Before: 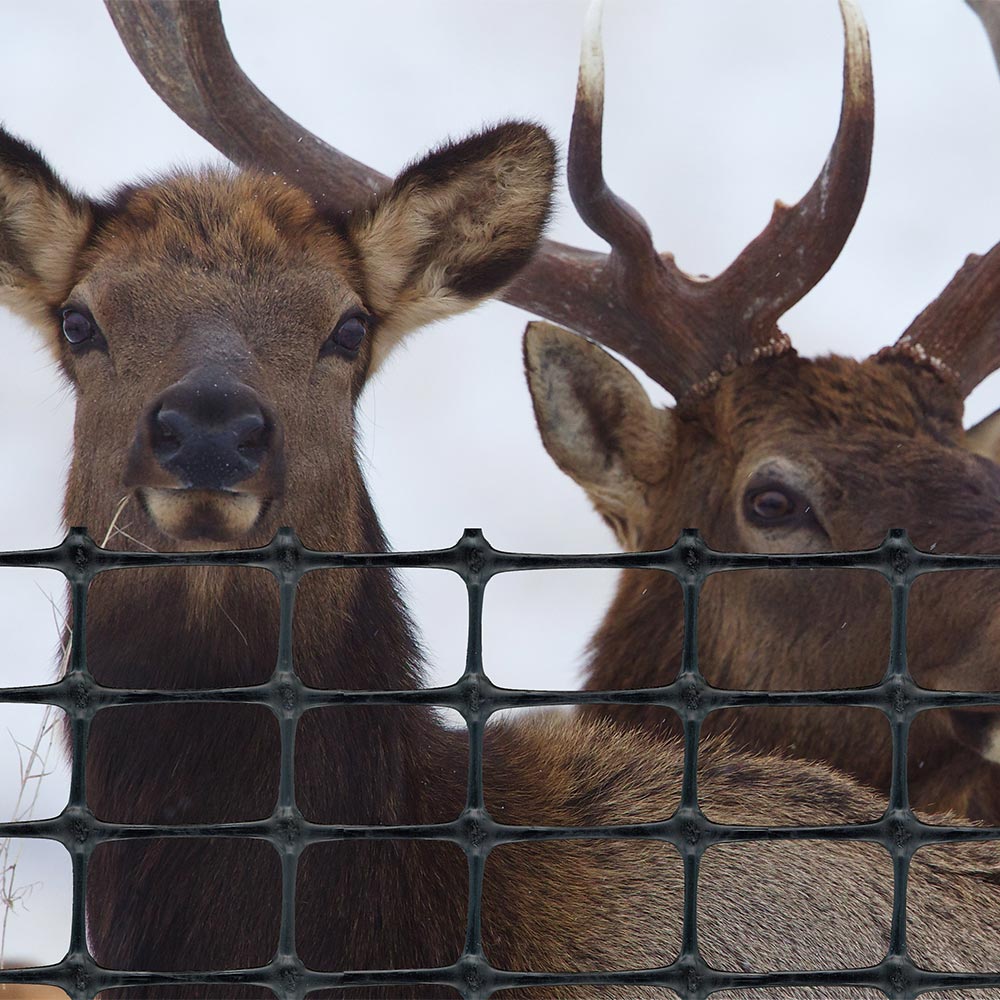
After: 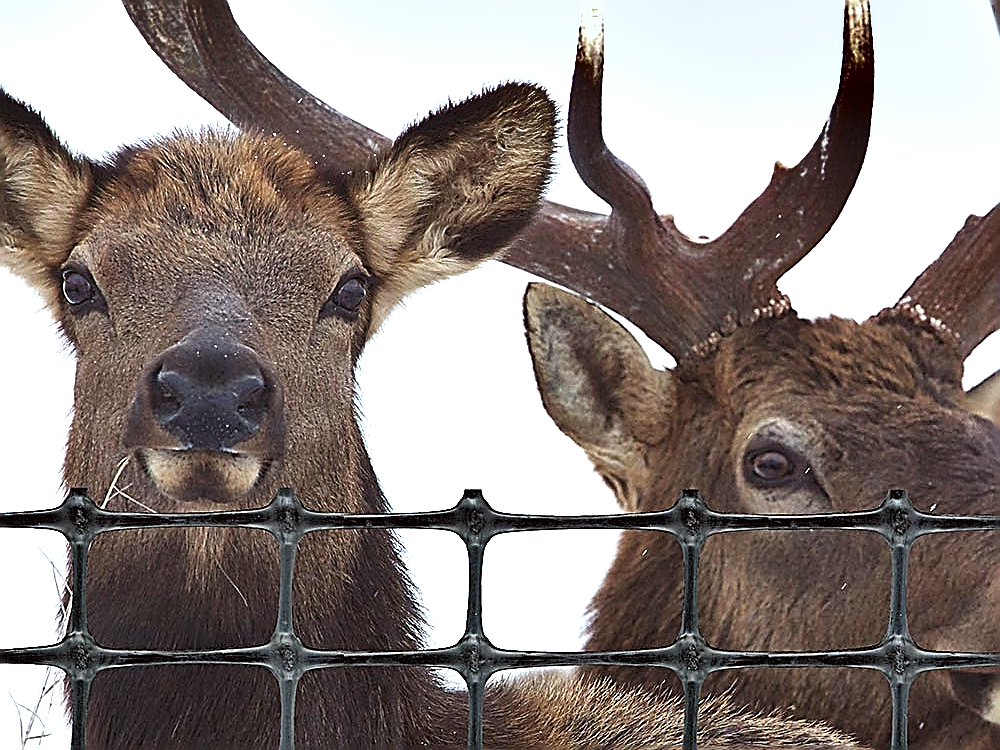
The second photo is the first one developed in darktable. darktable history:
color correction: highlights a* -2.97, highlights b* -2.12, shadows a* 1.96, shadows b* 2.83
shadows and highlights: soften with gaussian
exposure: black level correction 0, exposure 0.9 EV, compensate highlight preservation false
levels: levels [0.026, 0.507, 0.987]
crop: top 3.963%, bottom 20.972%
sharpen: amount 1.853
color balance rgb: perceptual saturation grading › global saturation -12.312%, global vibrance 9.264%
